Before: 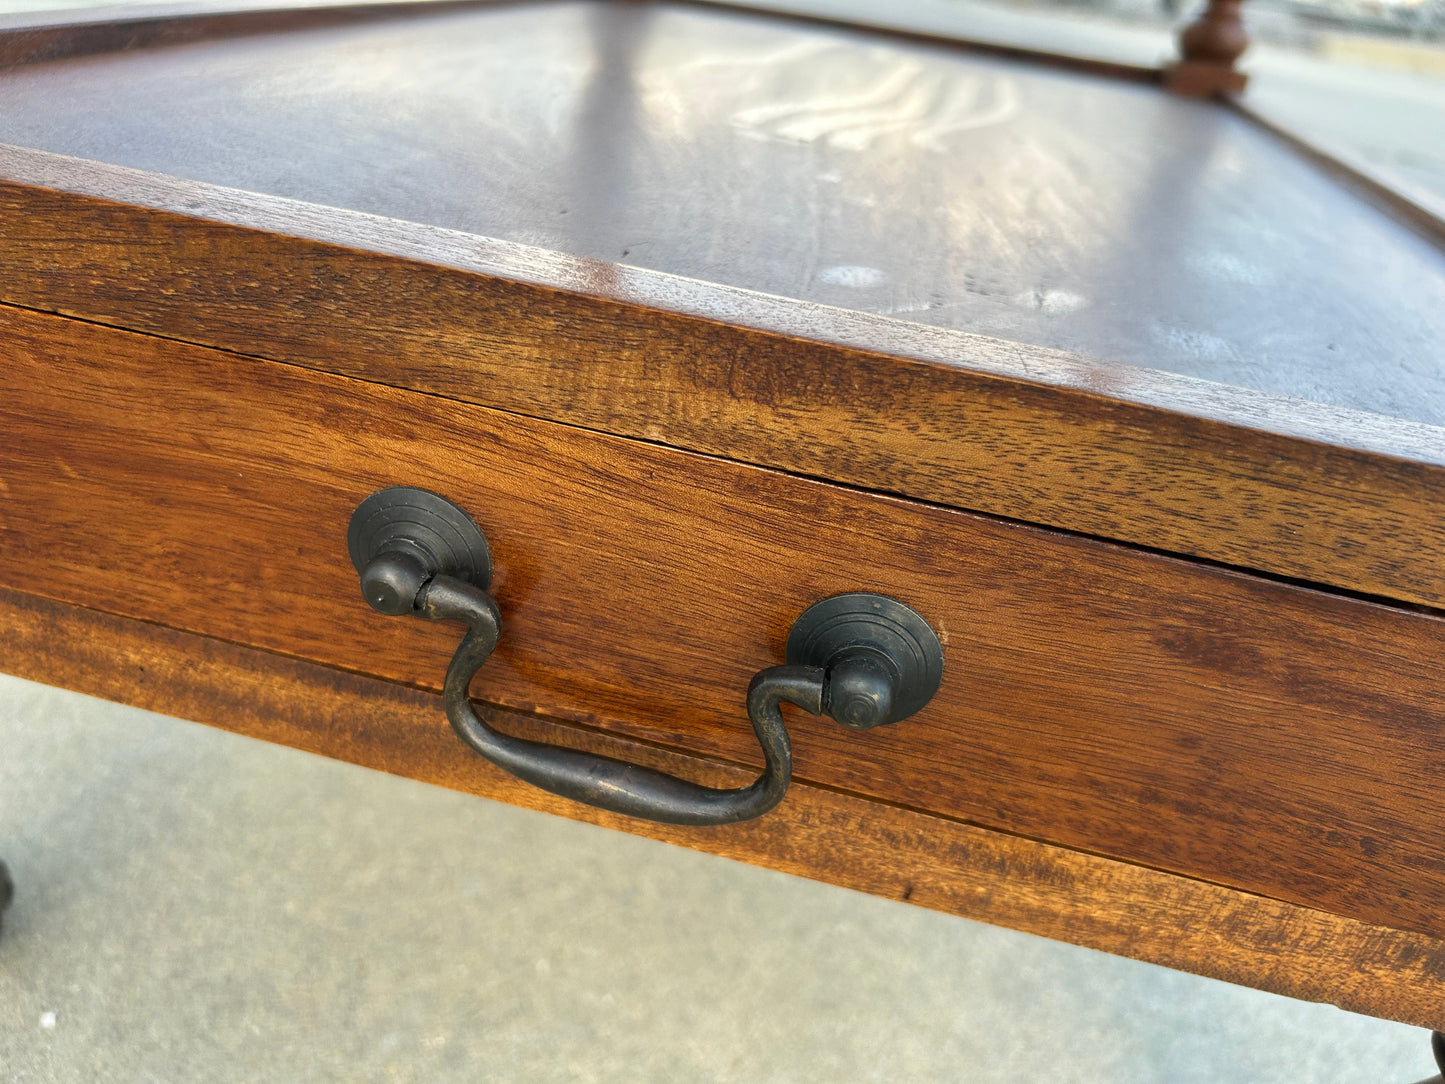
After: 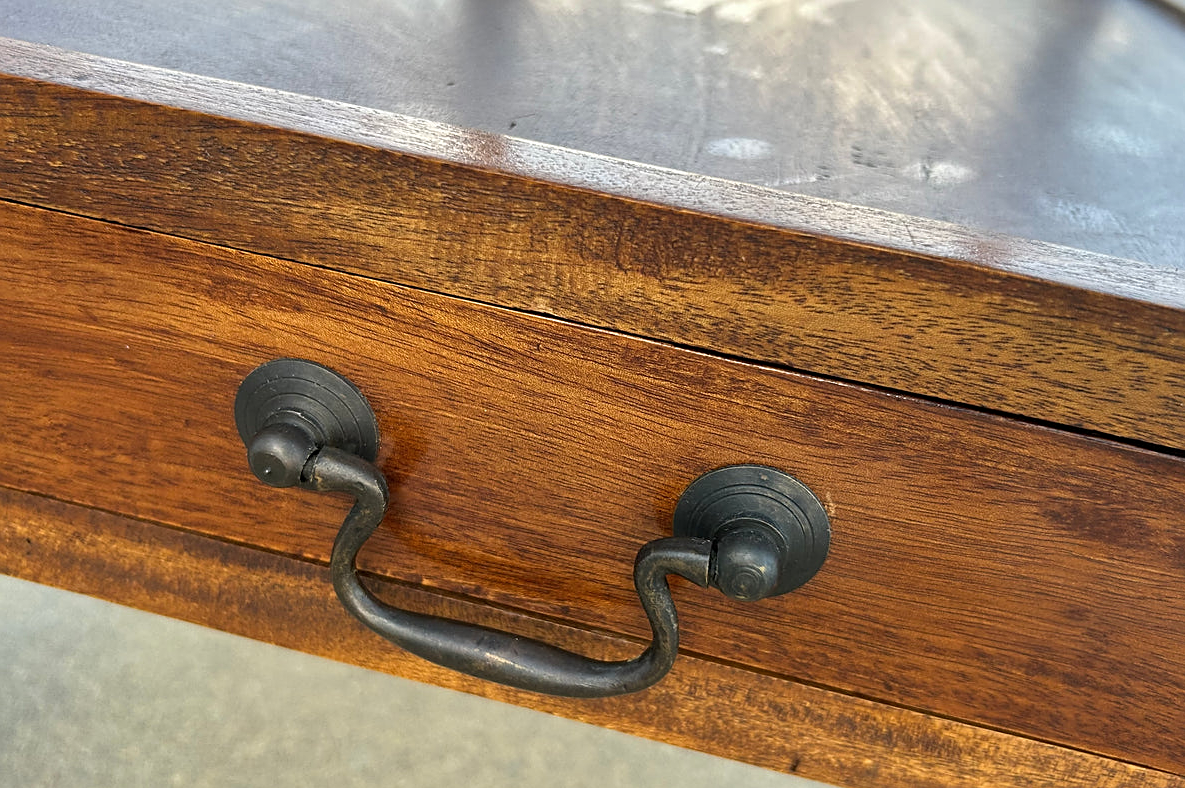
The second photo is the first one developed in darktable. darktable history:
sharpen: on, module defaults
shadows and highlights: soften with gaussian
crop: left 7.856%, top 11.836%, right 10.12%, bottom 15.387%
